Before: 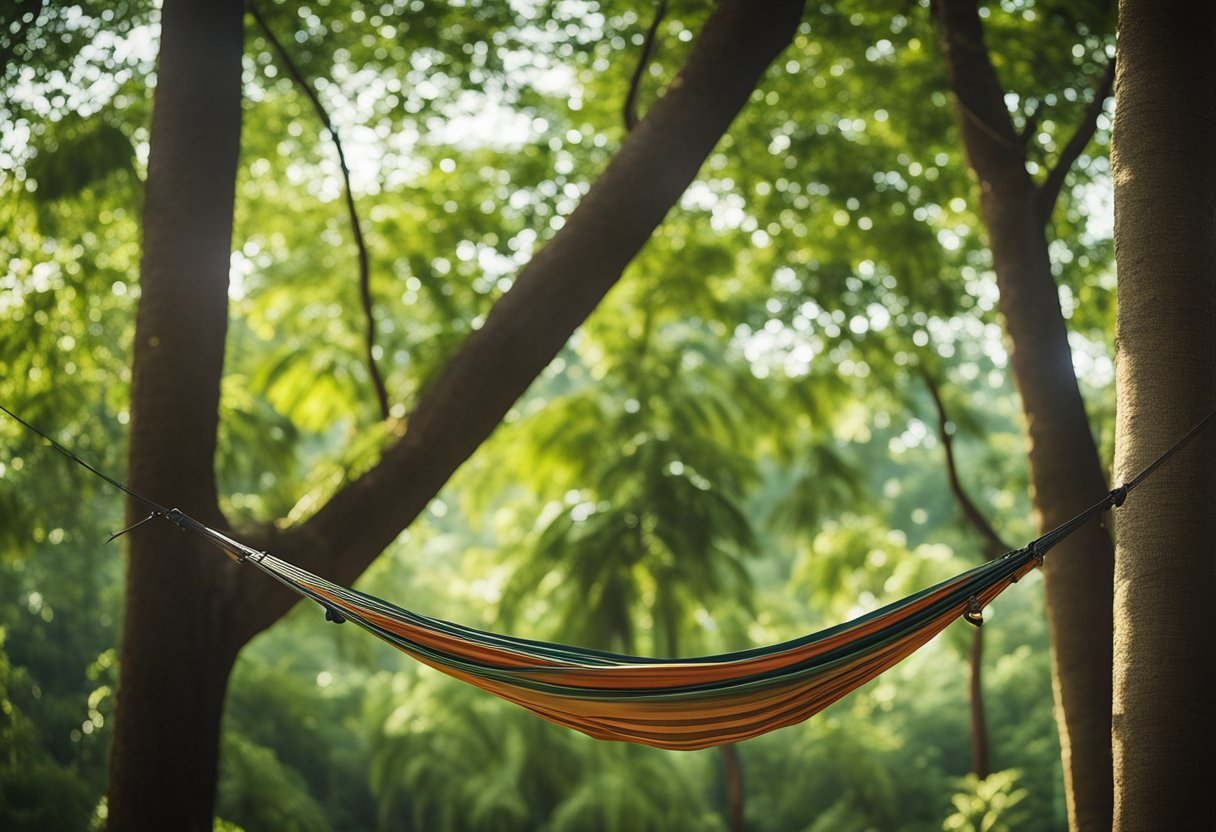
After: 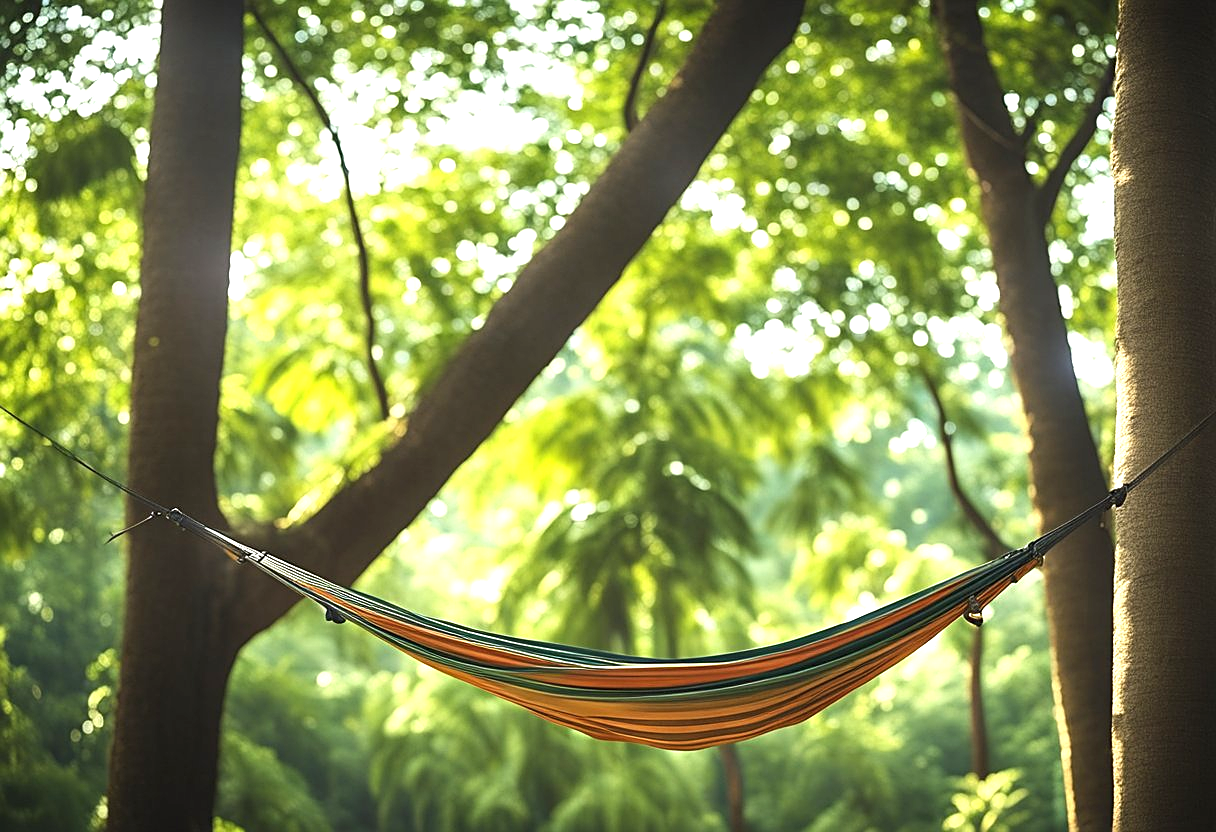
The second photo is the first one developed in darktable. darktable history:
exposure: black level correction 0, exposure 0.95 EV, compensate exposure bias true, compensate highlight preservation false
sharpen: on, module defaults
